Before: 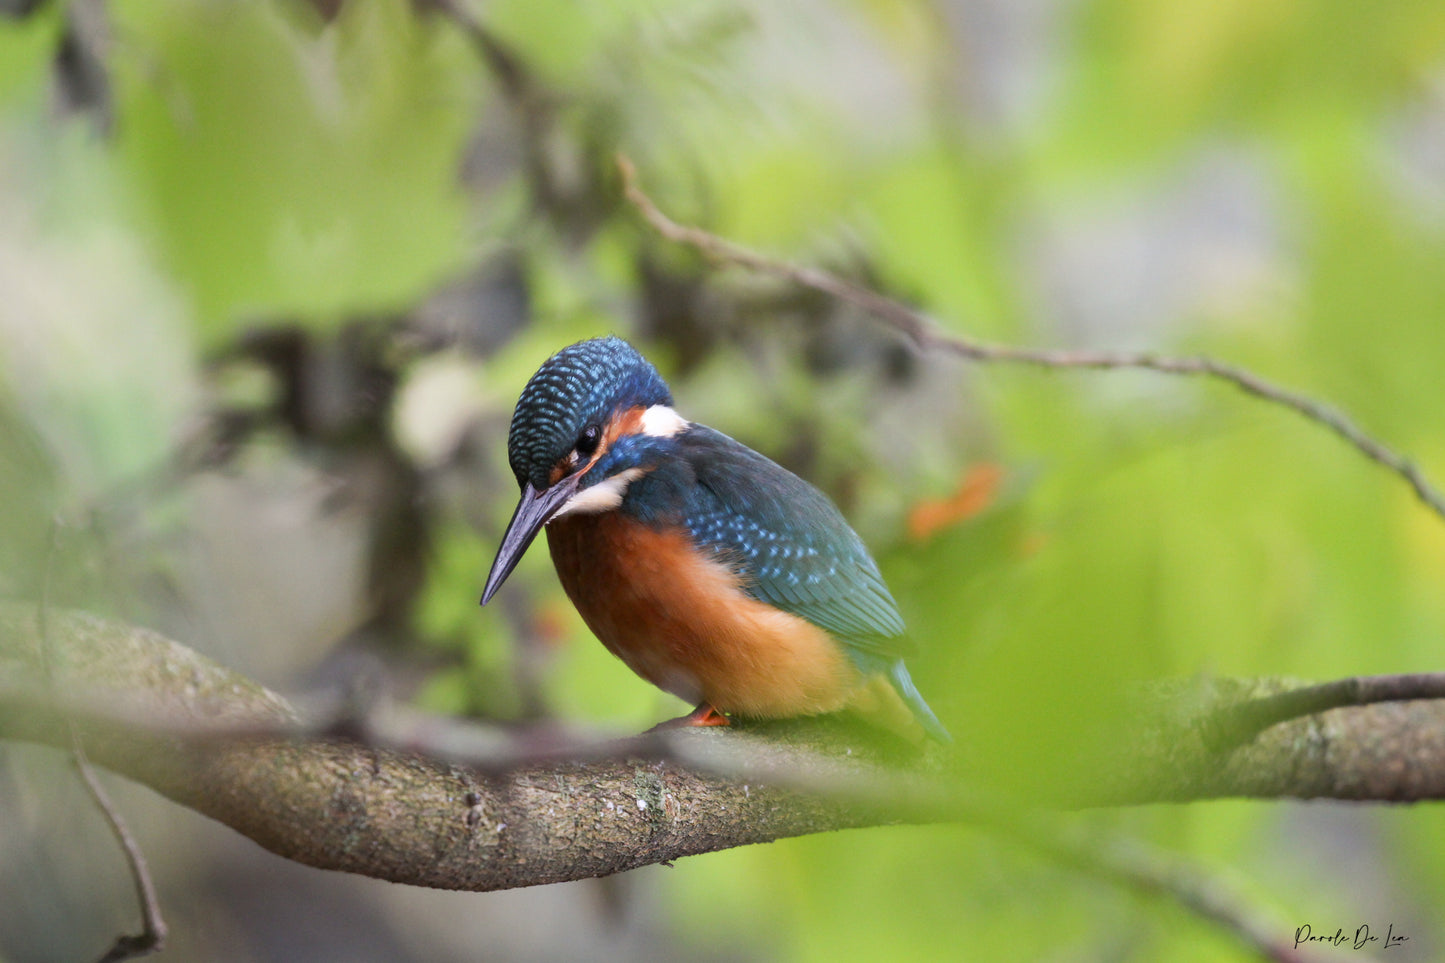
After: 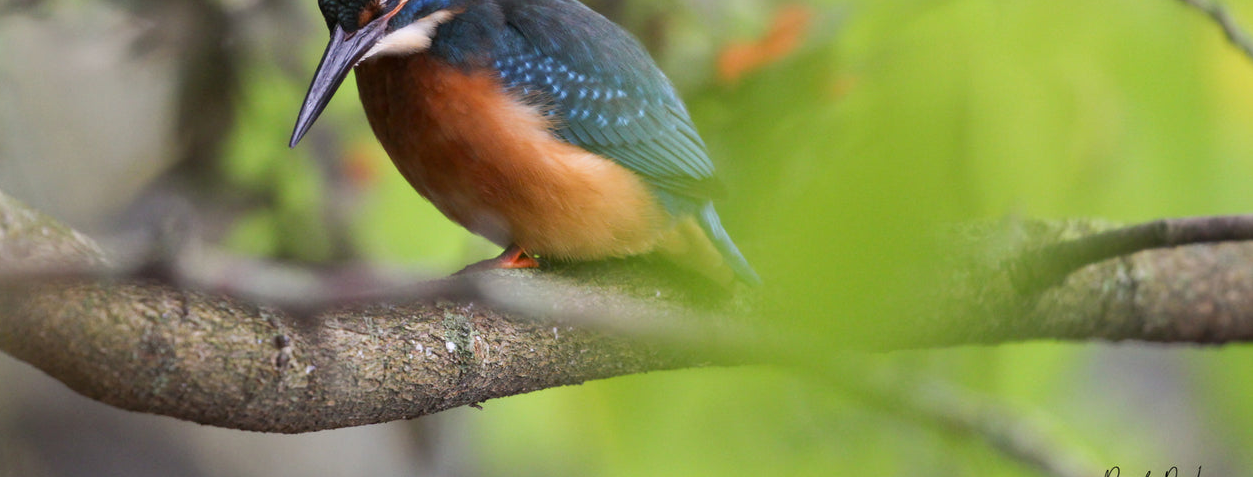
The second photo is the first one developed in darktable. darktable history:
crop and rotate: left 13.256%, top 47.621%, bottom 2.832%
